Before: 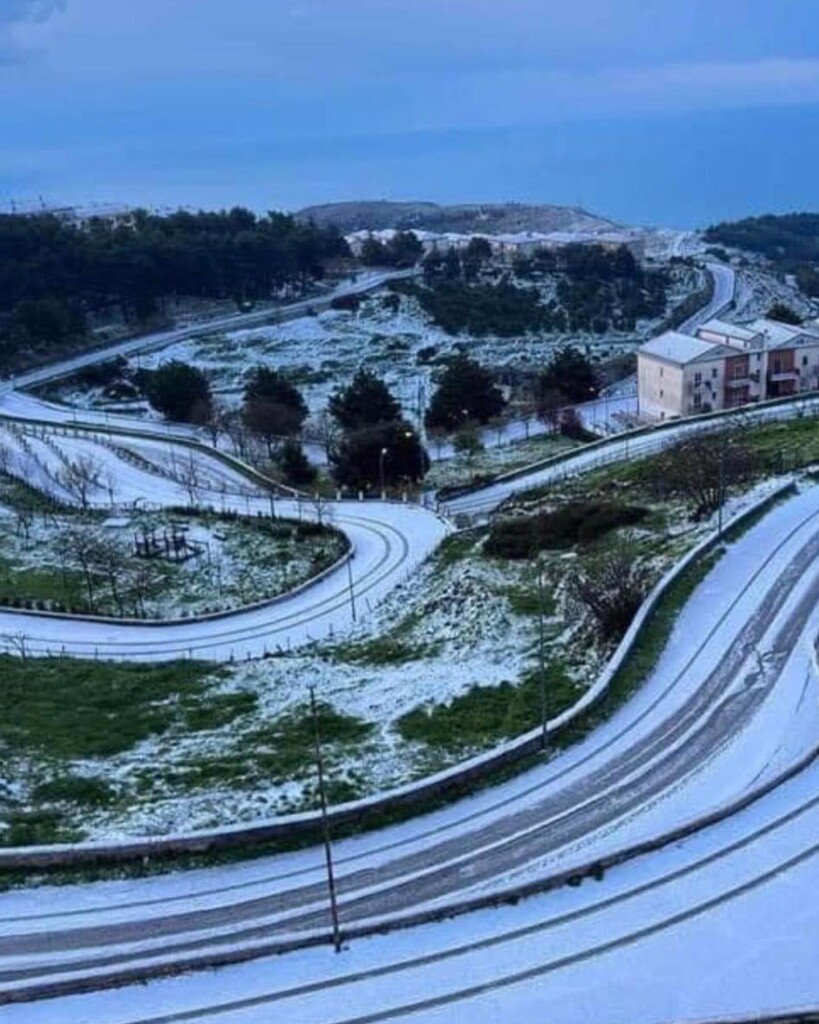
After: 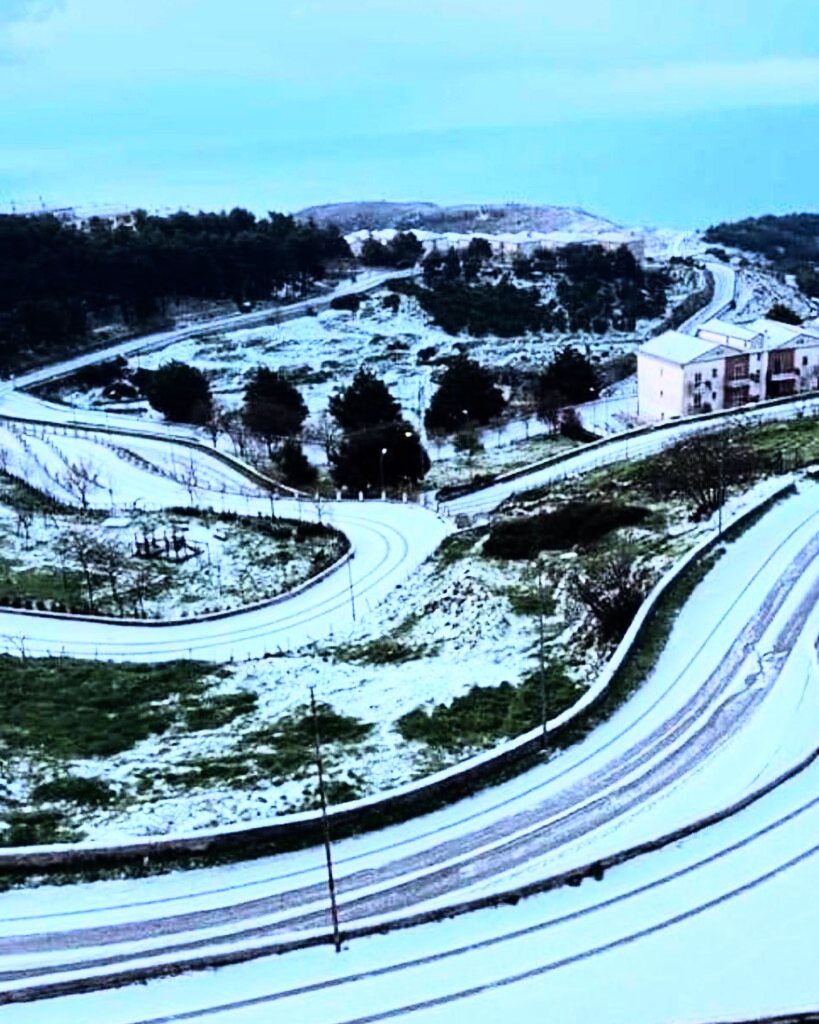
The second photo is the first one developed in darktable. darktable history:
exposure: exposure 0.078 EV, compensate highlight preservation false
rgb curve: curves: ch0 [(0, 0) (0.21, 0.15) (0.24, 0.21) (0.5, 0.75) (0.75, 0.96) (0.89, 0.99) (1, 1)]; ch1 [(0, 0.02) (0.21, 0.13) (0.25, 0.2) (0.5, 0.67) (0.75, 0.9) (0.89, 0.97) (1, 1)]; ch2 [(0, 0.02) (0.21, 0.13) (0.25, 0.2) (0.5, 0.67) (0.75, 0.9) (0.89, 0.97) (1, 1)], compensate middle gray true
